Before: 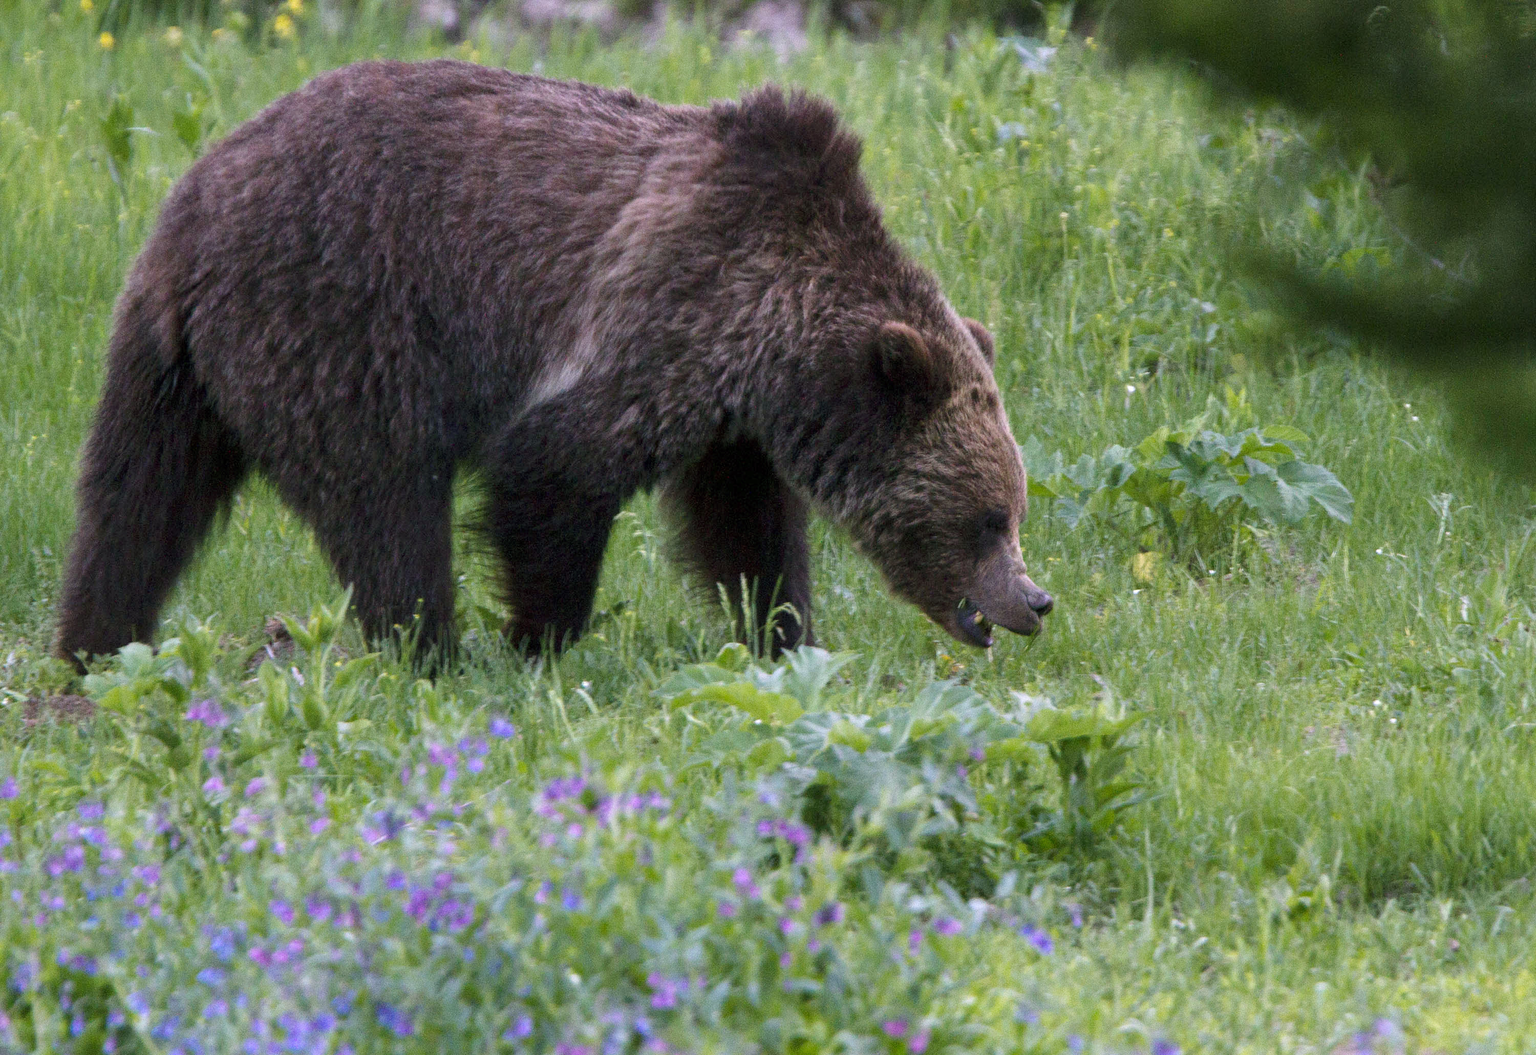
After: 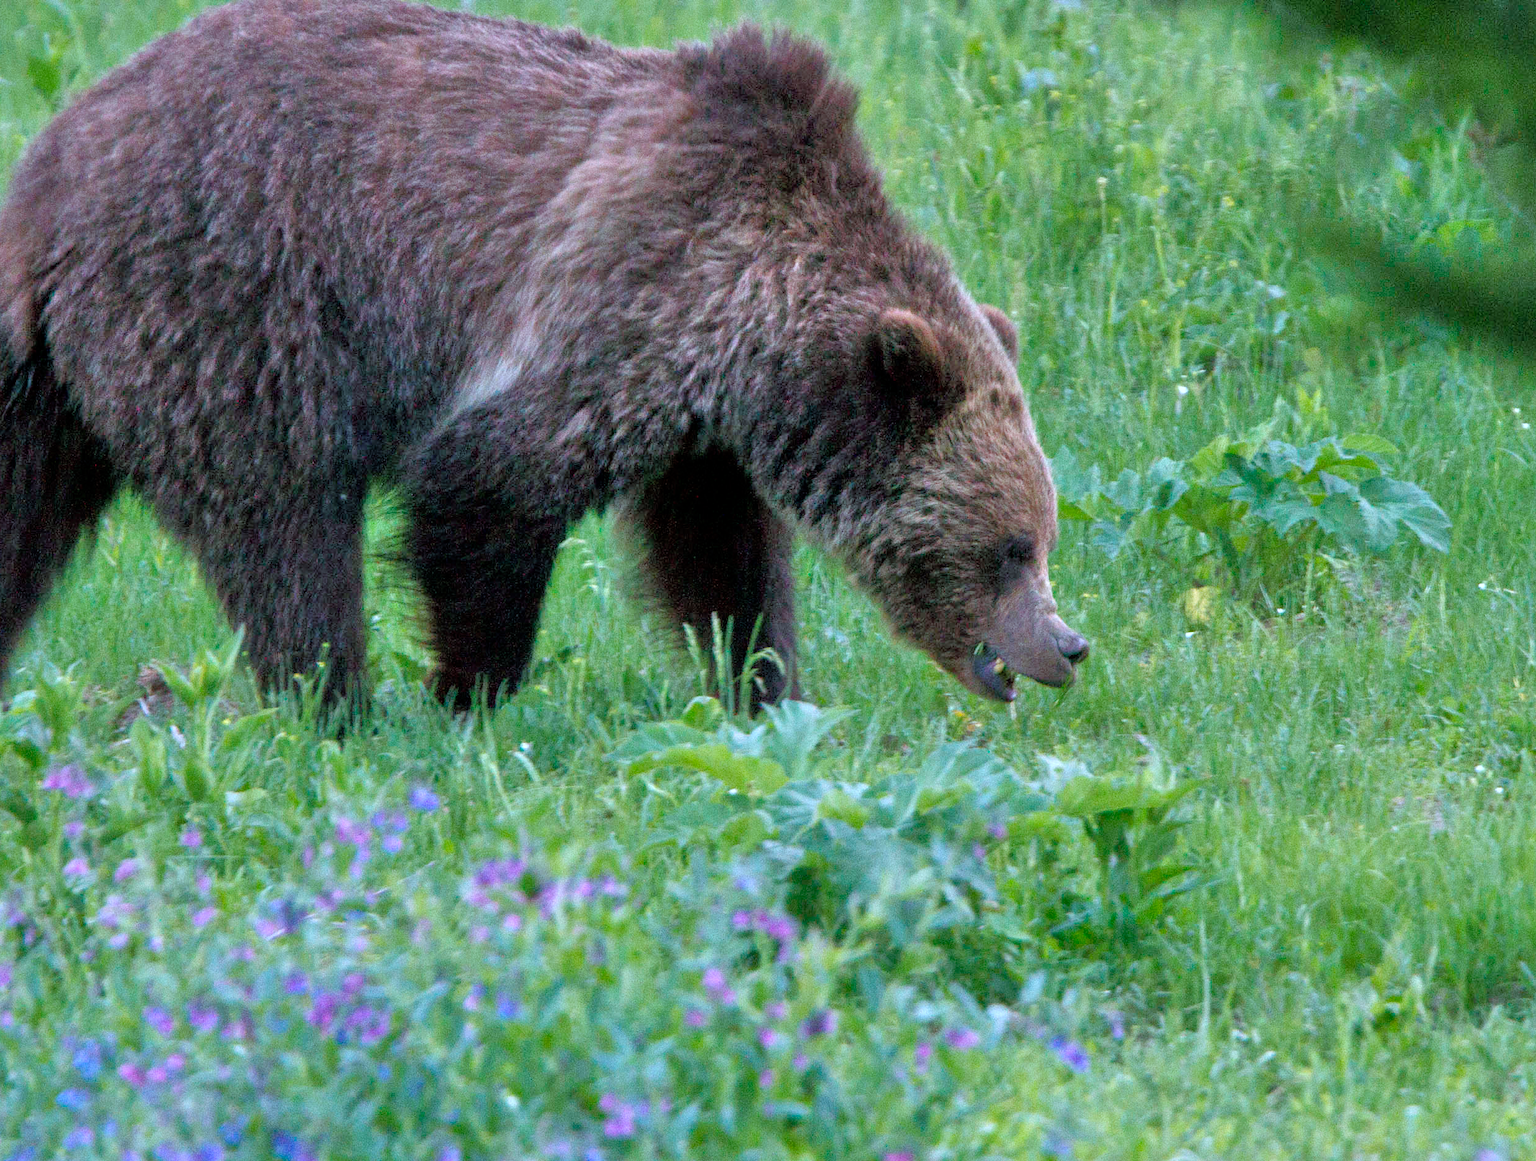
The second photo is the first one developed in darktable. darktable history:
crop: left 9.812%, top 6.25%, right 7.256%, bottom 2.481%
shadows and highlights: shadows 24.75, highlights -26.05
tone equalizer: -7 EV 0.147 EV, -6 EV 0.578 EV, -5 EV 1.14 EV, -4 EV 1.37 EV, -3 EV 1.14 EV, -2 EV 0.6 EV, -1 EV 0.156 EV
color correction: highlights a* -10.22, highlights b* -10.53
